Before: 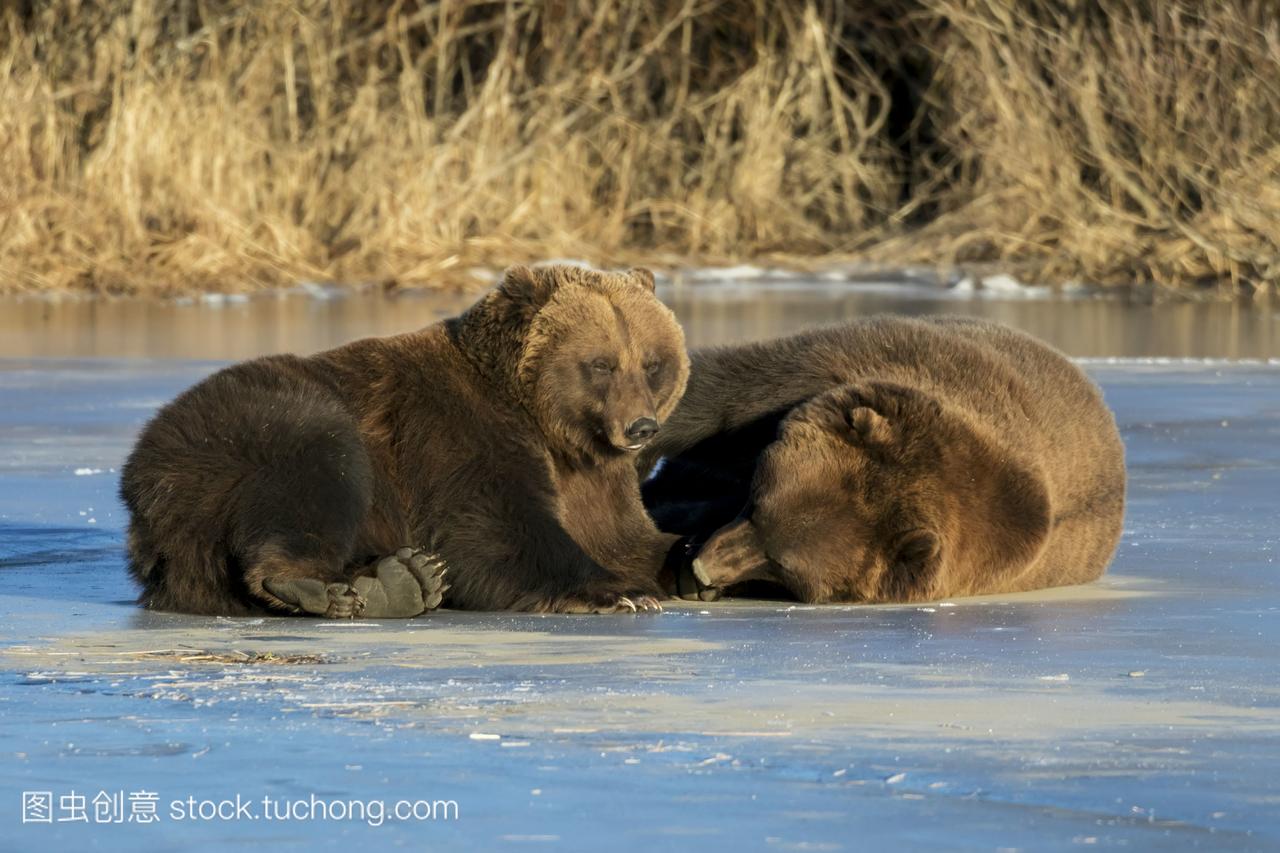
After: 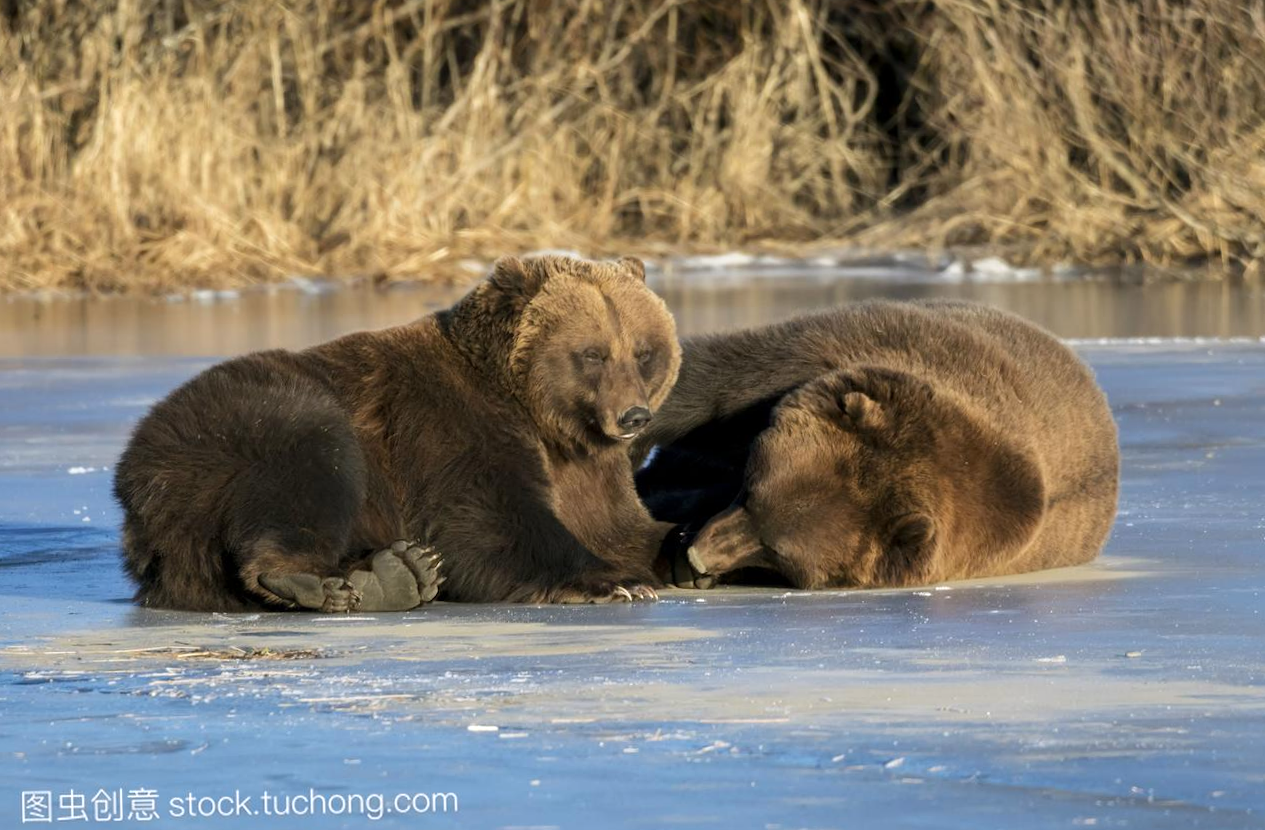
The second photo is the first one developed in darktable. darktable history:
shadows and highlights: radius 171.16, shadows 27, white point adjustment 3.13, highlights -67.95, soften with gaussian
rotate and perspective: rotation -1°, crop left 0.011, crop right 0.989, crop top 0.025, crop bottom 0.975
white balance: red 1.009, blue 1.027
